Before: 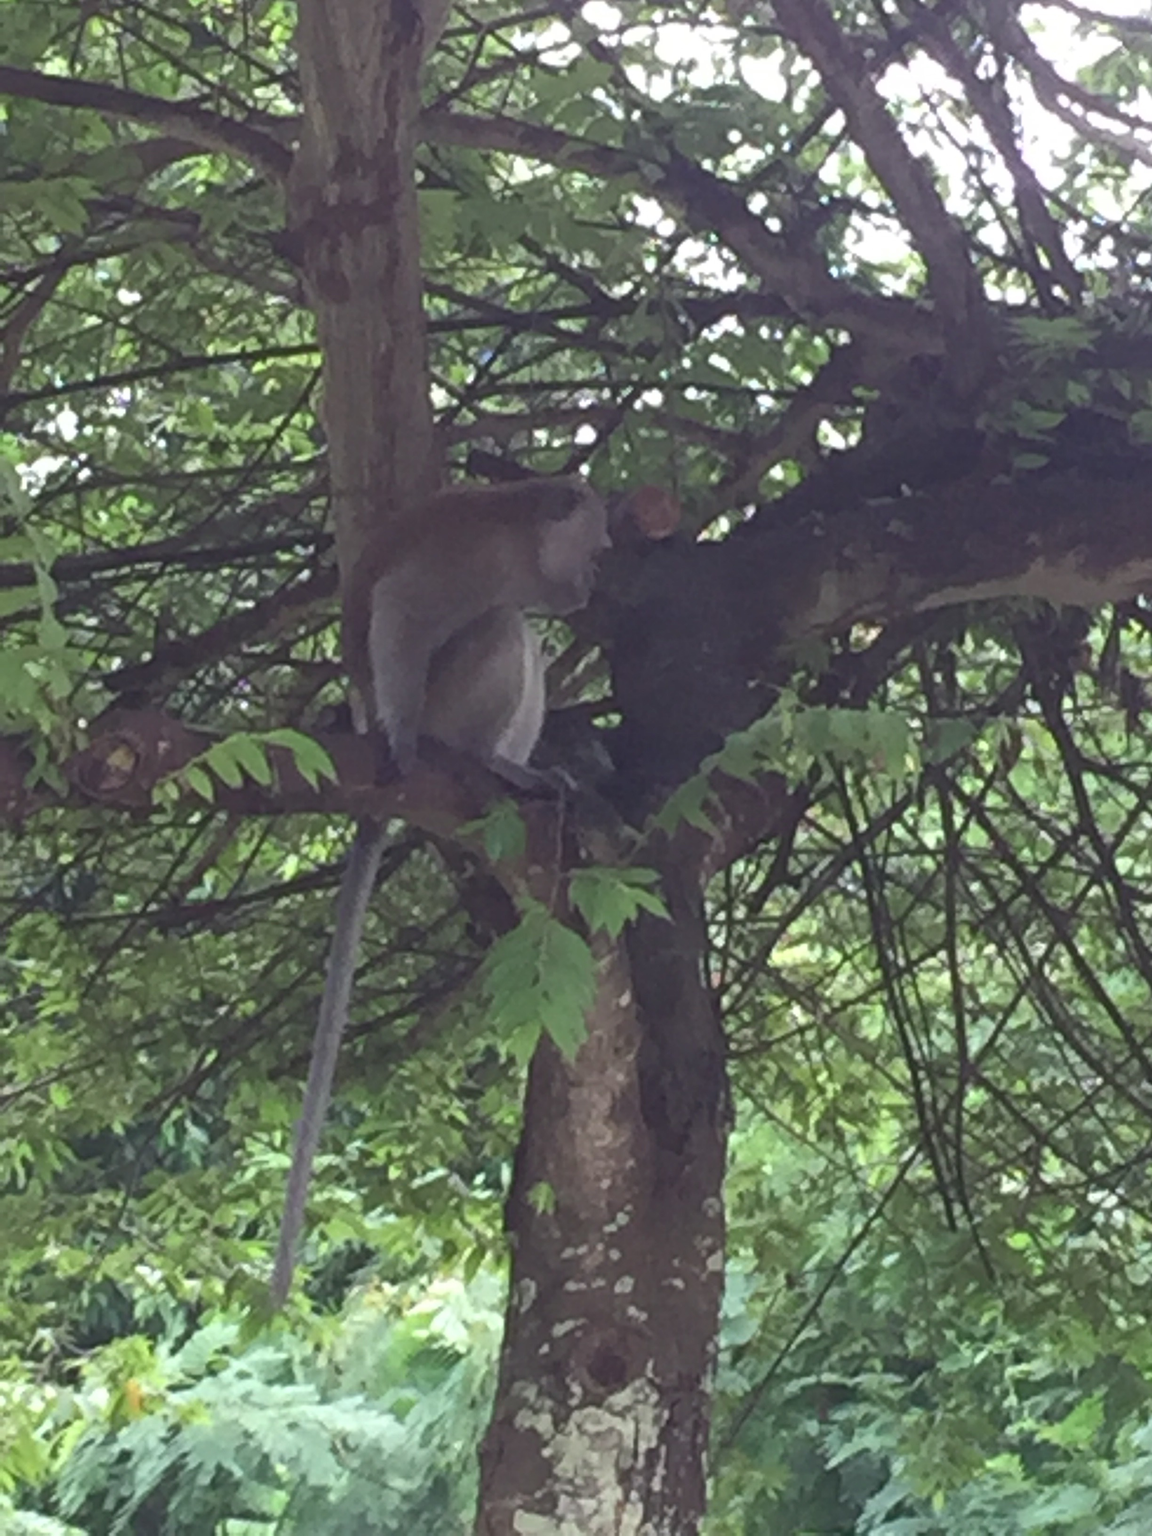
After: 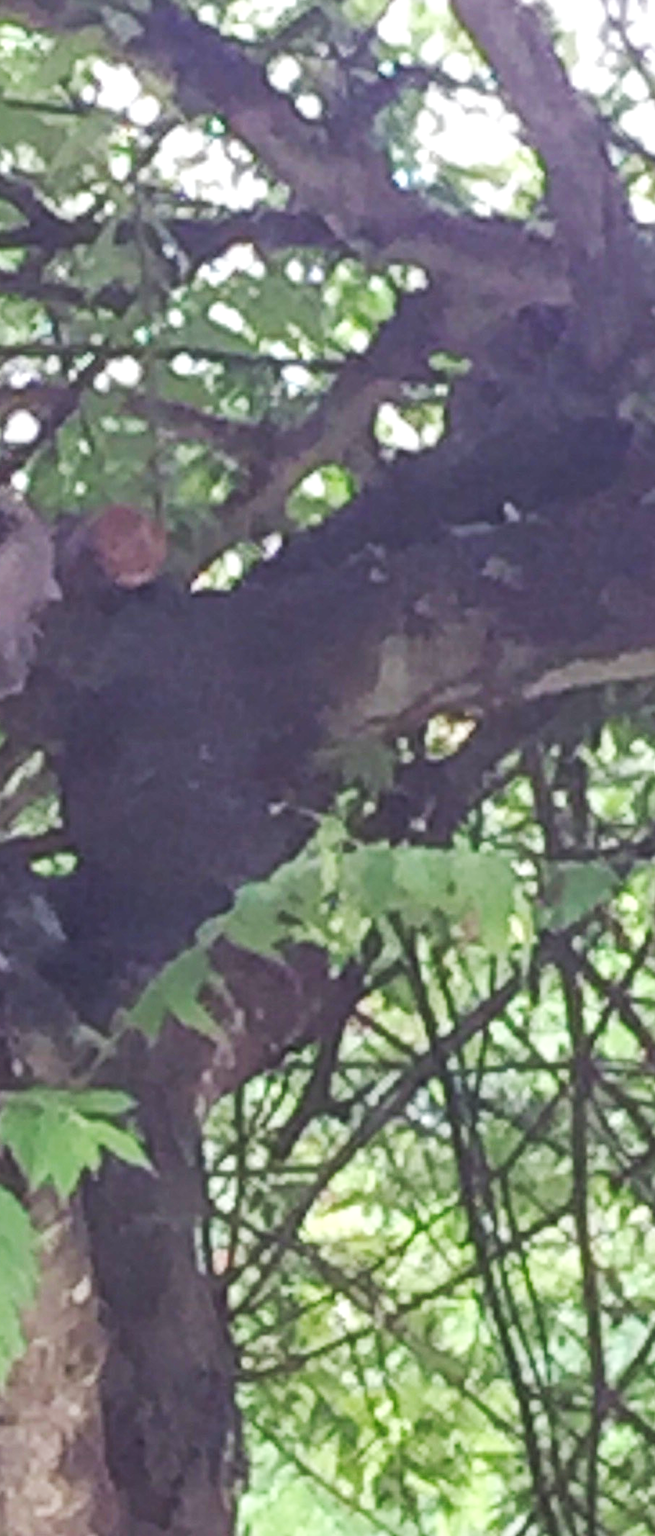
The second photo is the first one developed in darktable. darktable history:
contrast equalizer: octaves 7, y [[0.5, 0.5, 0.472, 0.5, 0.5, 0.5], [0.5 ×6], [0.5 ×6], [0 ×6], [0 ×6]]
local contrast: on, module defaults
levels: levels [0.044, 0.416, 0.908]
crop and rotate: left 49.662%, top 10.139%, right 13.098%, bottom 24.452%
tone curve: curves: ch0 [(0, 0.018) (0.036, 0.038) (0.15, 0.131) (0.27, 0.247) (0.503, 0.556) (0.763, 0.785) (1, 0.919)]; ch1 [(0, 0) (0.203, 0.158) (0.333, 0.283) (0.451, 0.417) (0.502, 0.5) (0.519, 0.522) (0.562, 0.588) (0.603, 0.664) (0.722, 0.813) (1, 1)]; ch2 [(0, 0) (0.29, 0.295) (0.404, 0.436) (0.497, 0.499) (0.521, 0.523) (0.561, 0.605) (0.639, 0.664) (0.712, 0.764) (1, 1)], preserve colors none
